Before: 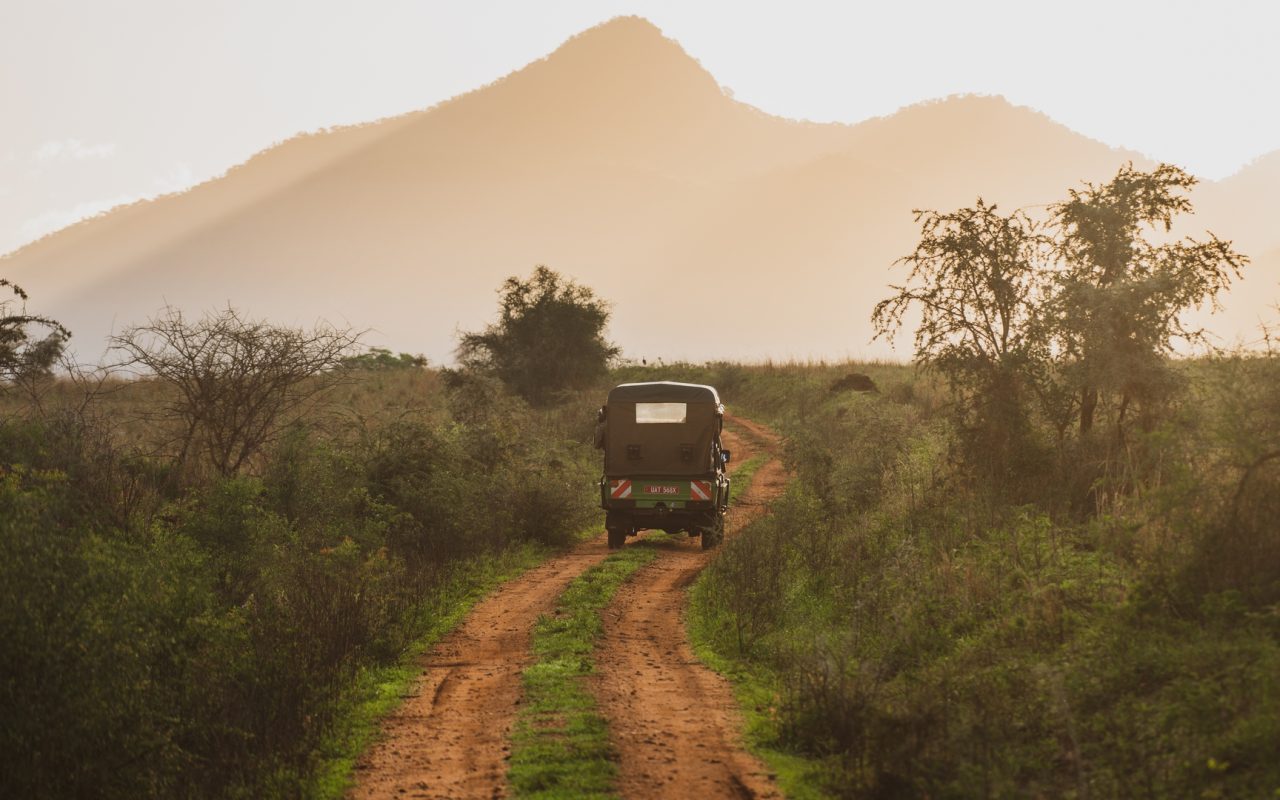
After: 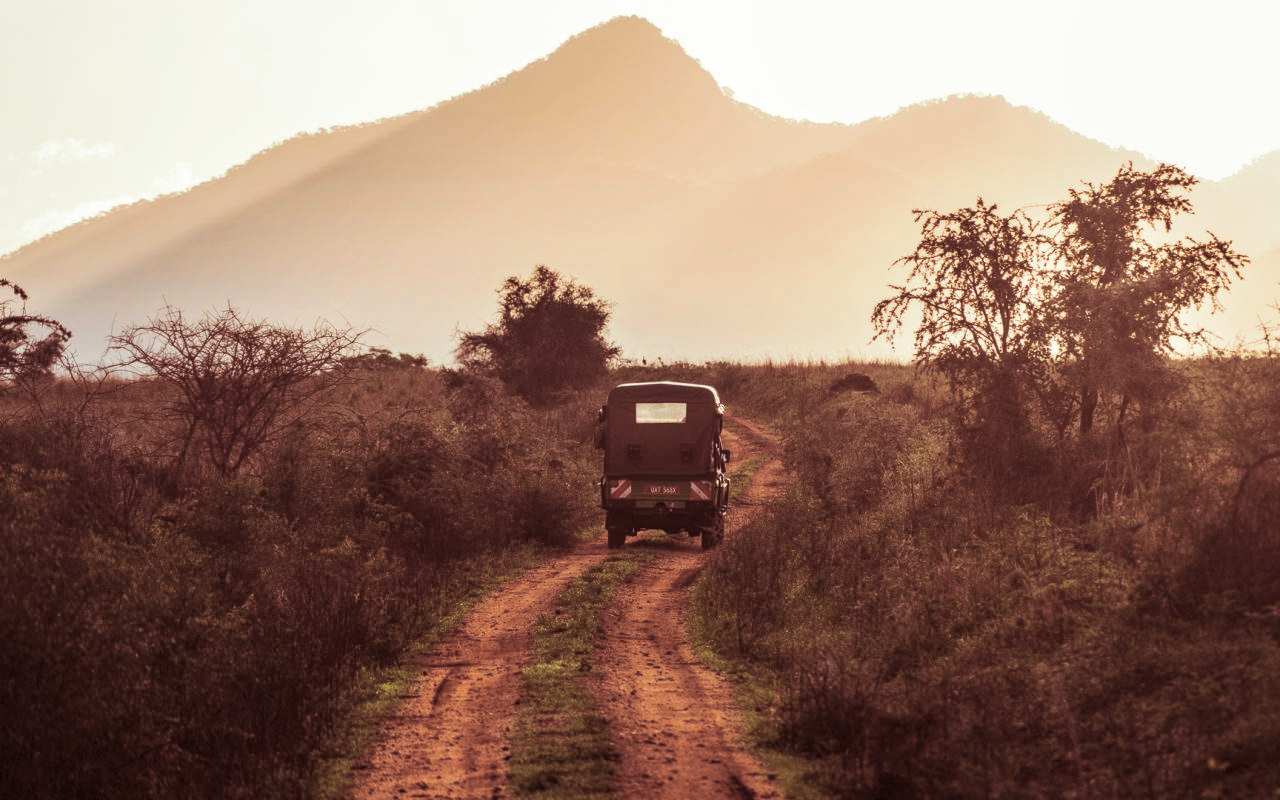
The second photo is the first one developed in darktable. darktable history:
split-toning: compress 20%
local contrast: on, module defaults
color balance: contrast 10%
